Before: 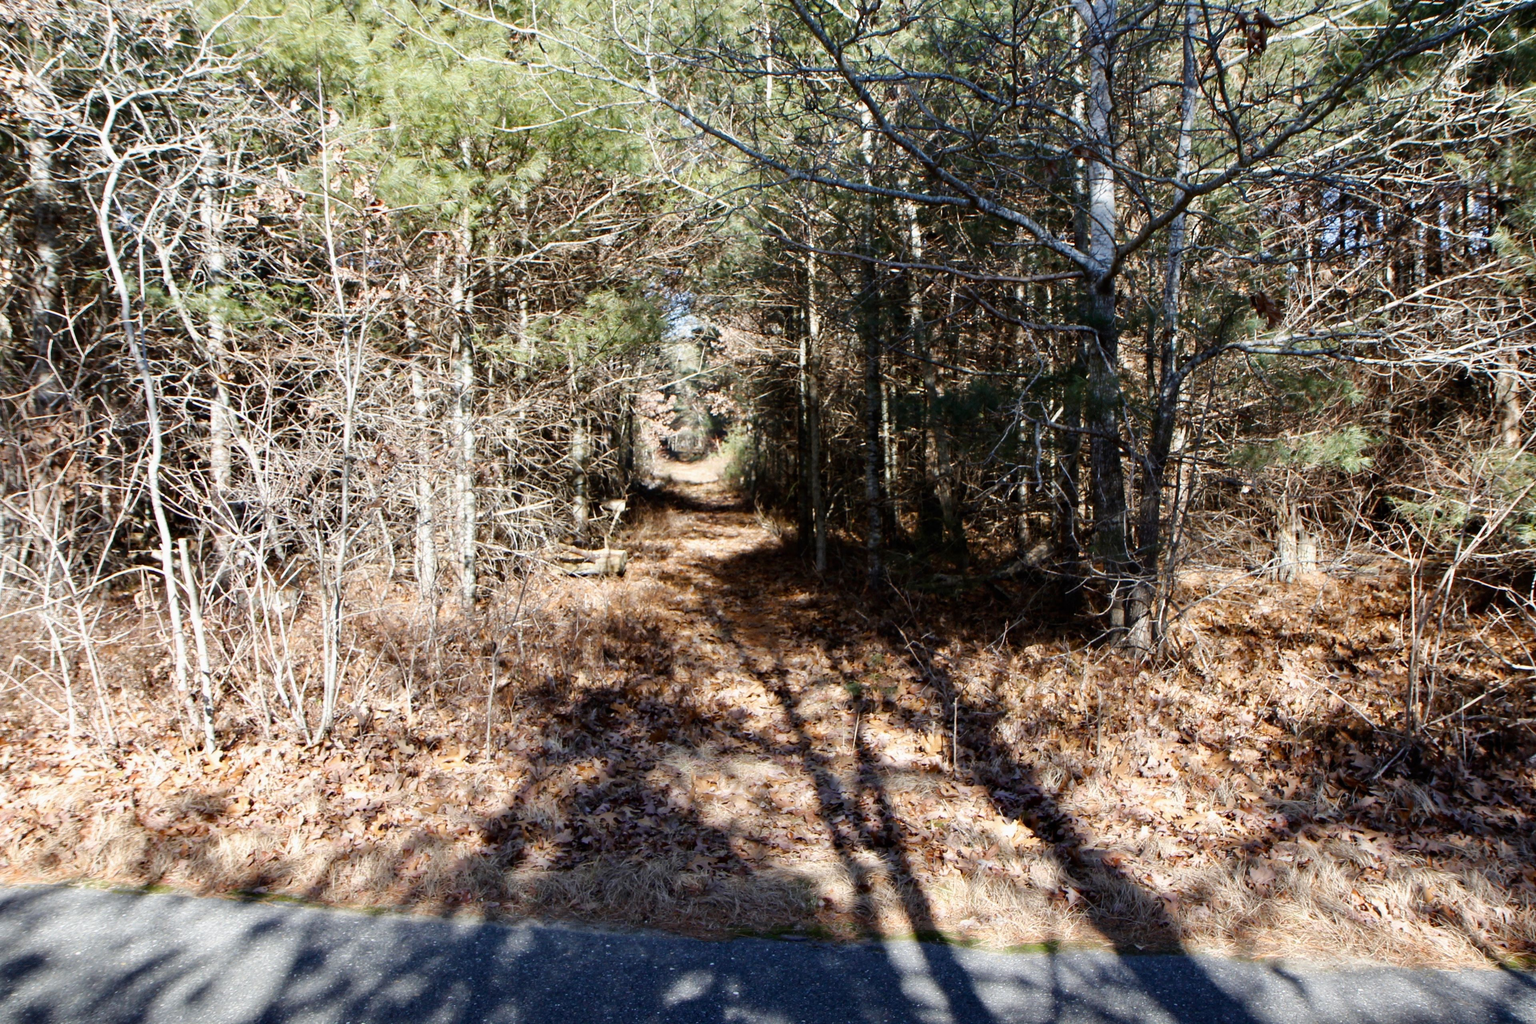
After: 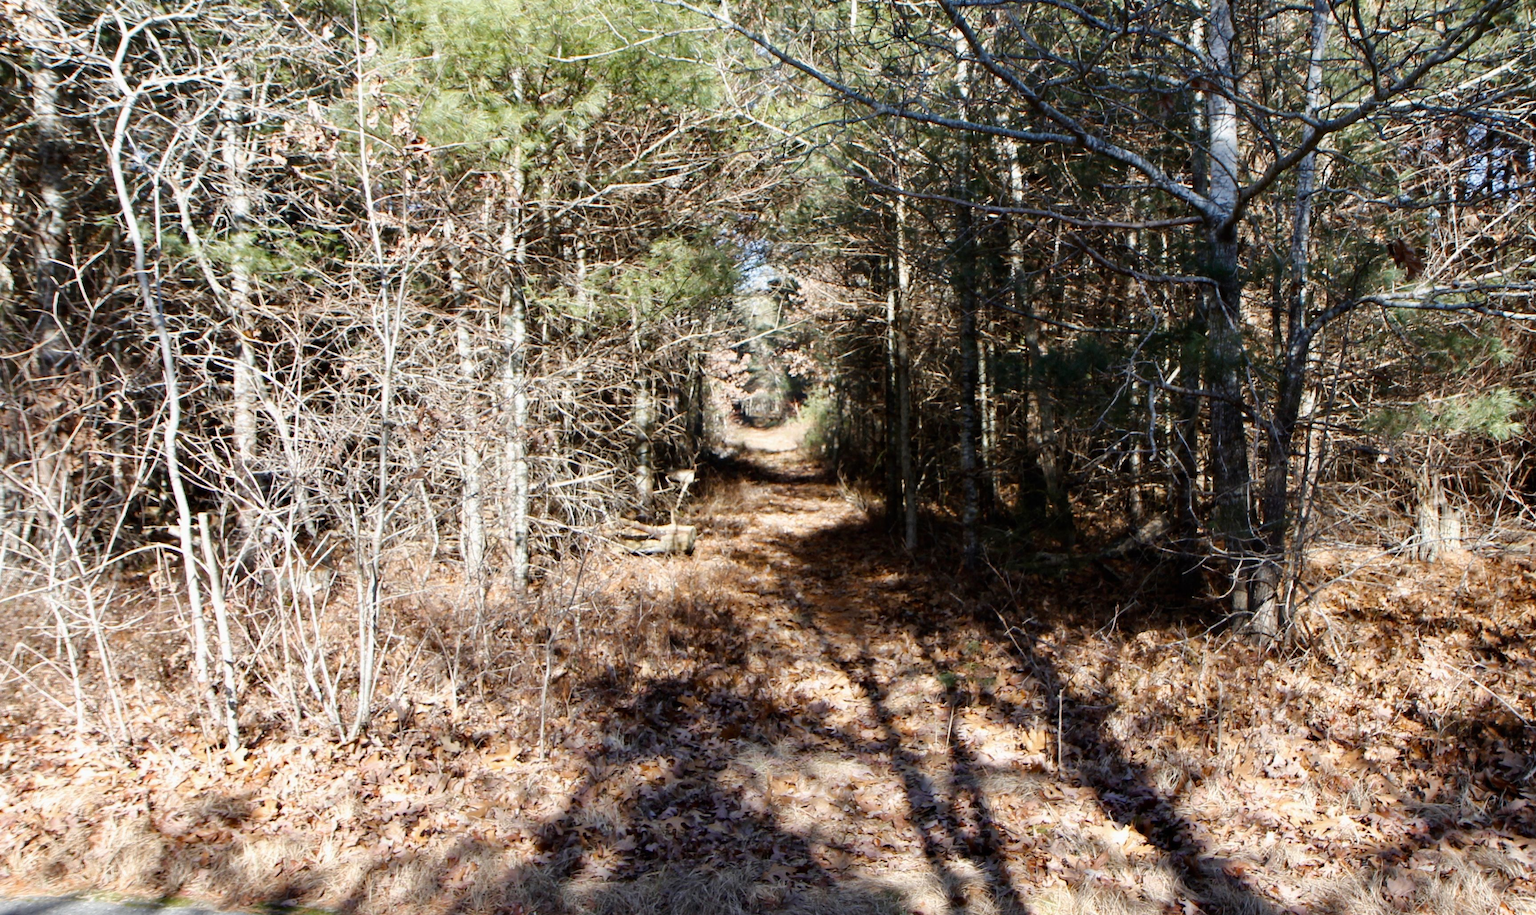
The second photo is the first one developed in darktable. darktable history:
crop: top 7.474%, right 9.869%, bottom 11.94%
